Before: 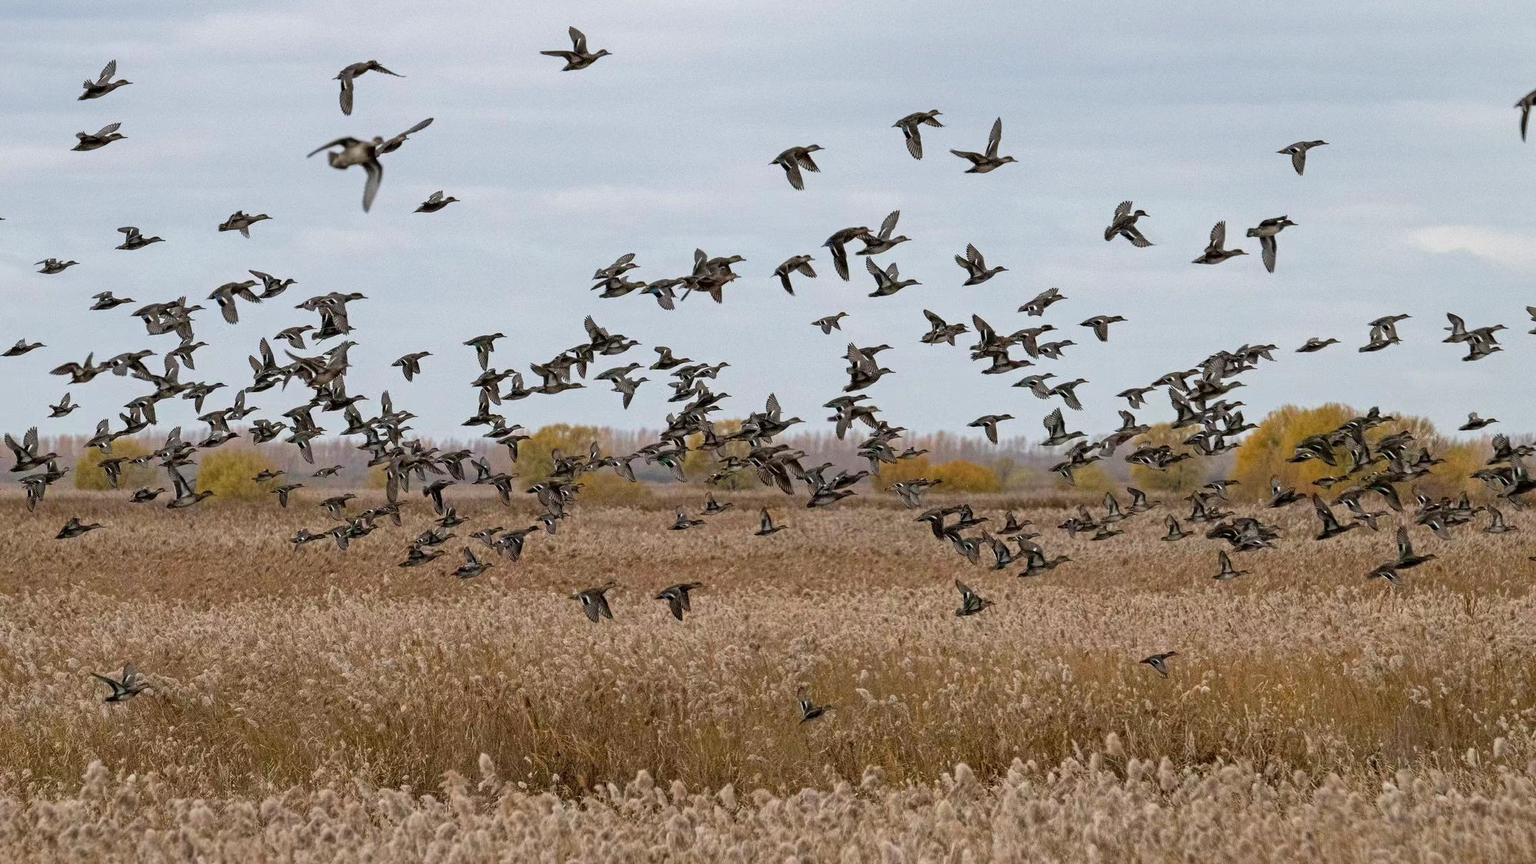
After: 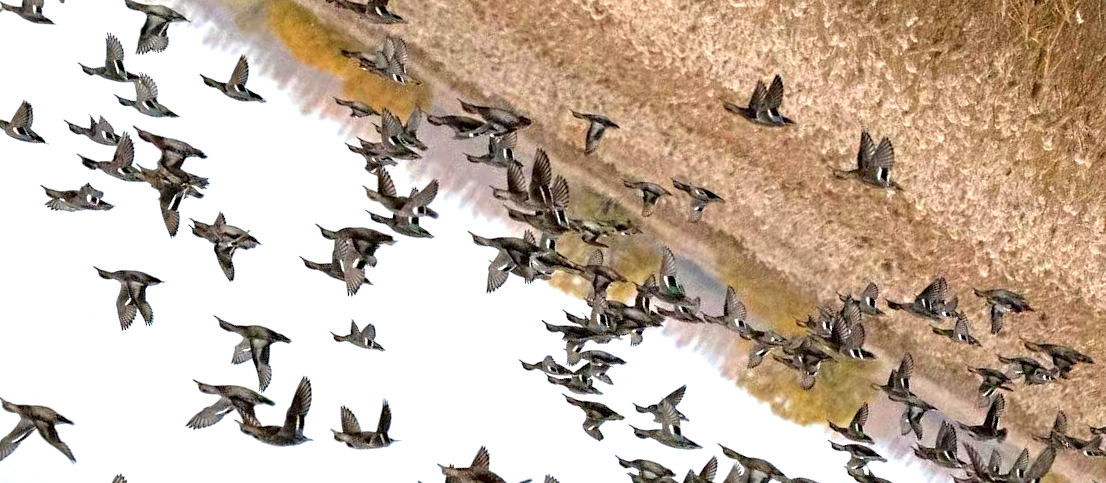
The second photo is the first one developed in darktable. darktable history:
sharpen: radius 5.313, amount 0.31, threshold 25.978
exposure: black level correction 0.001, exposure 1.035 EV, compensate exposure bias true, compensate highlight preservation false
crop and rotate: angle 148.65°, left 9.138%, top 15.673%, right 4.39%, bottom 17.169%
